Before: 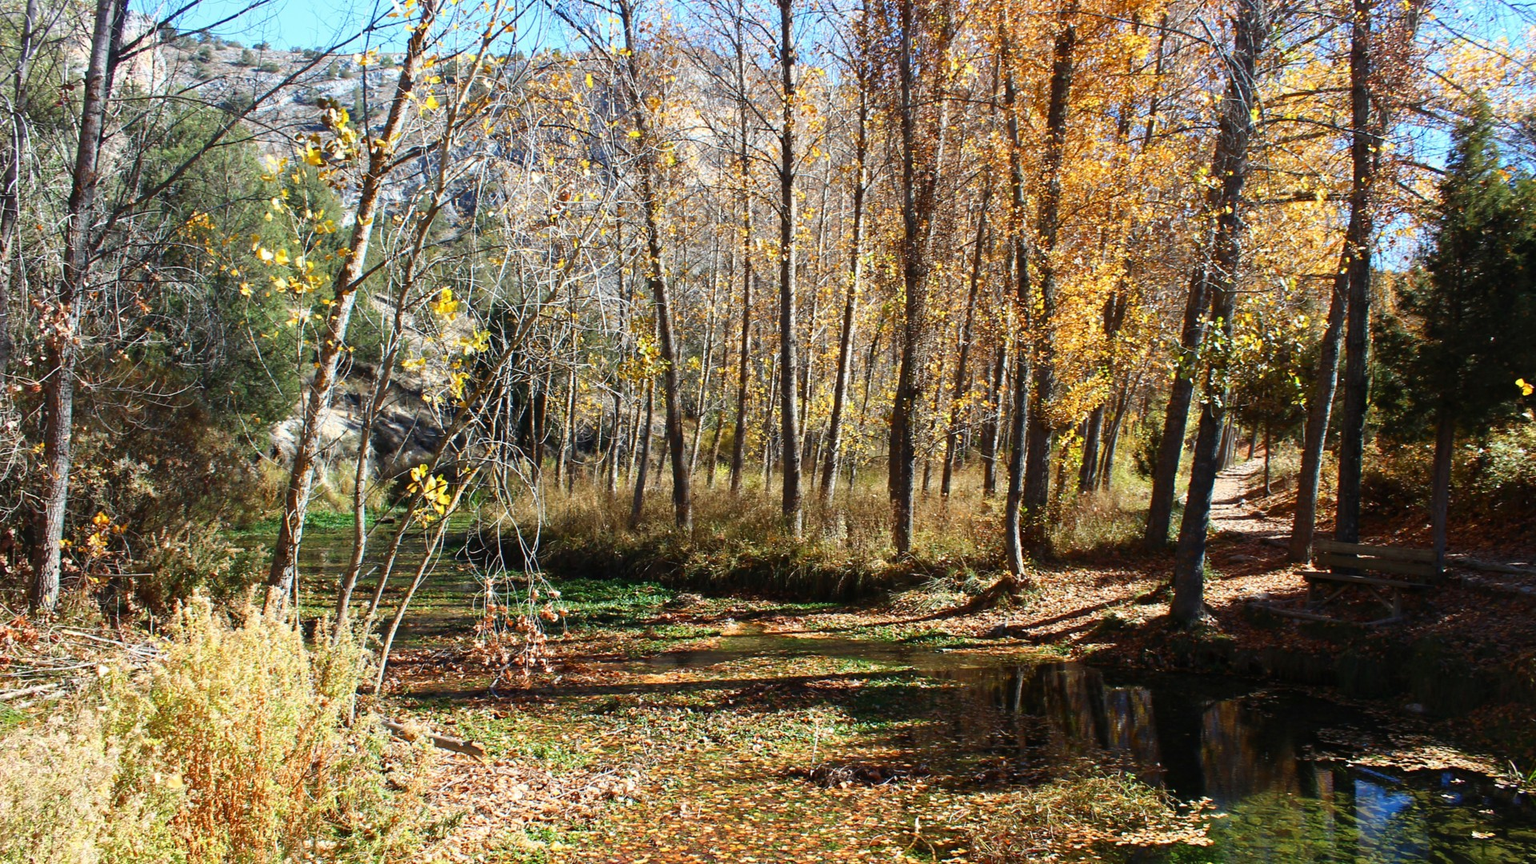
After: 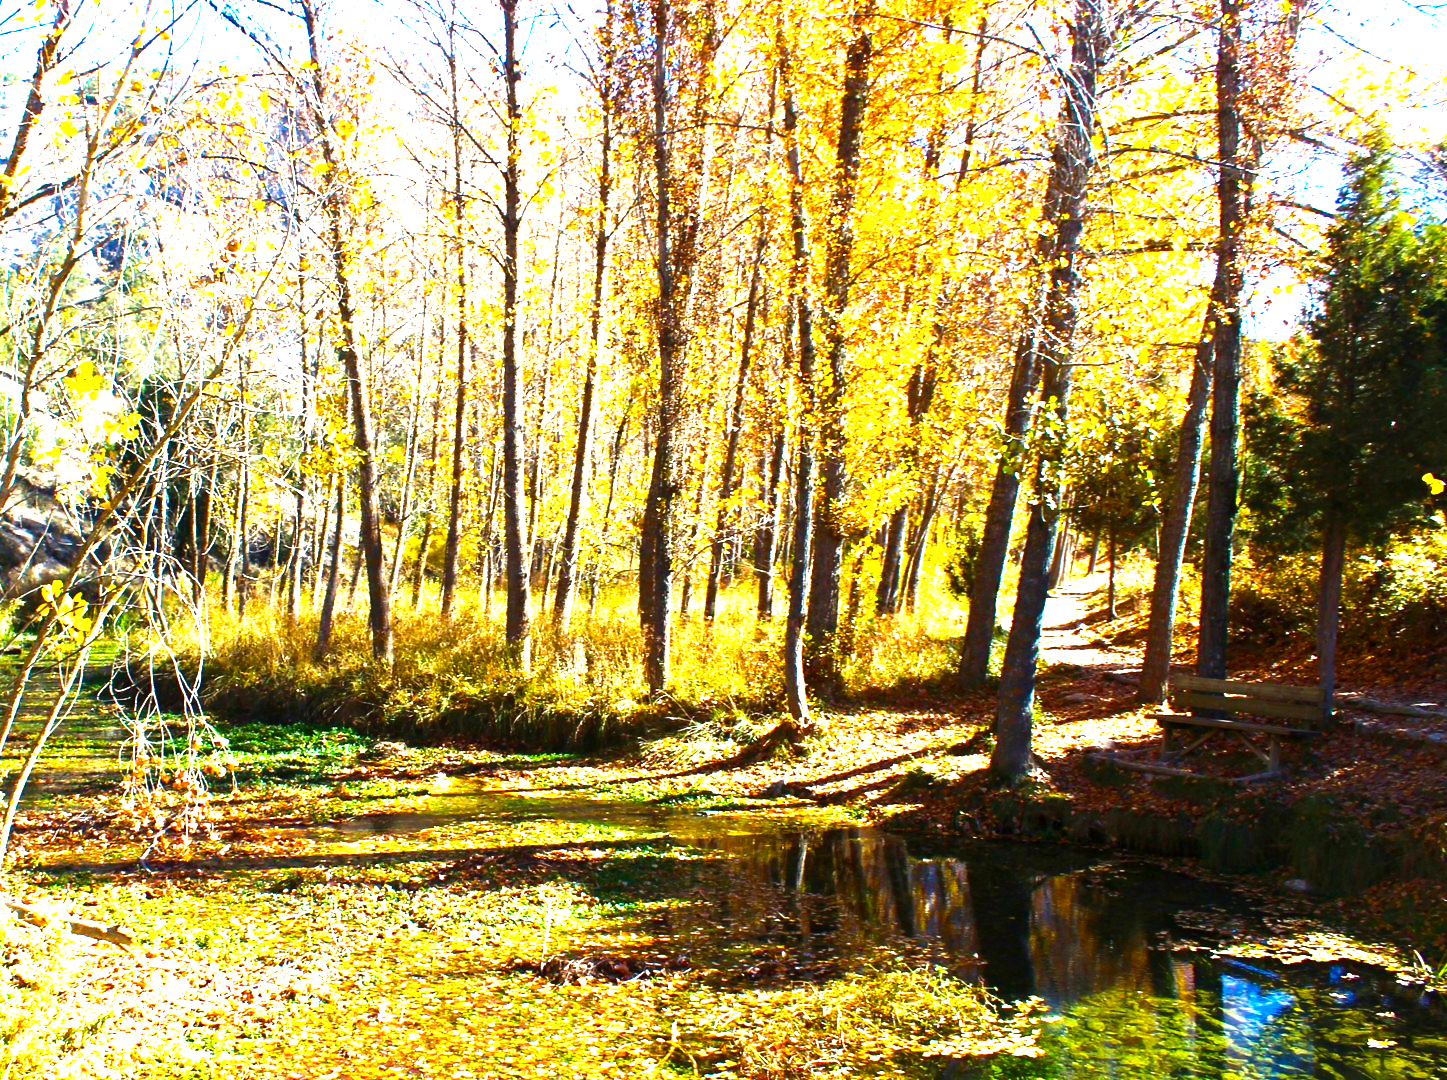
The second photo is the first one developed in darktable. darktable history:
velvia: on, module defaults
color balance rgb: linear chroma grading › global chroma 9%, perceptual saturation grading › global saturation 36%, perceptual brilliance grading › global brilliance 15%, perceptual brilliance grading › shadows -35%, global vibrance 15%
crop and rotate: left 24.6%
exposure: black level correction 0.001, exposure 1.646 EV, compensate exposure bias true, compensate highlight preservation false
